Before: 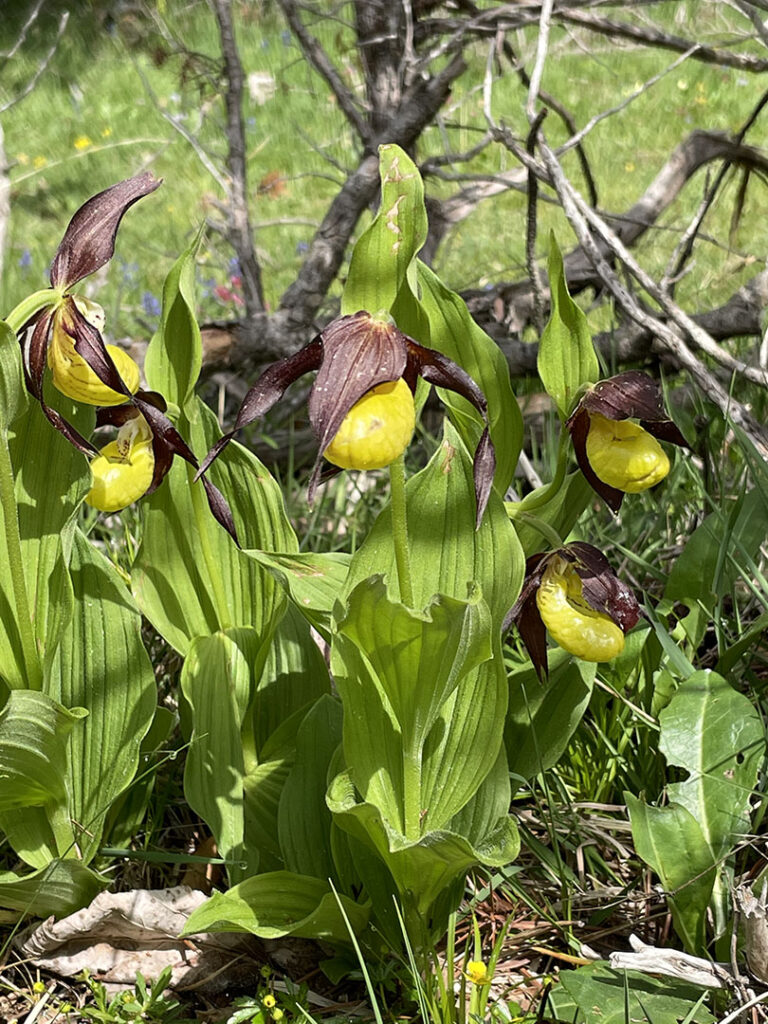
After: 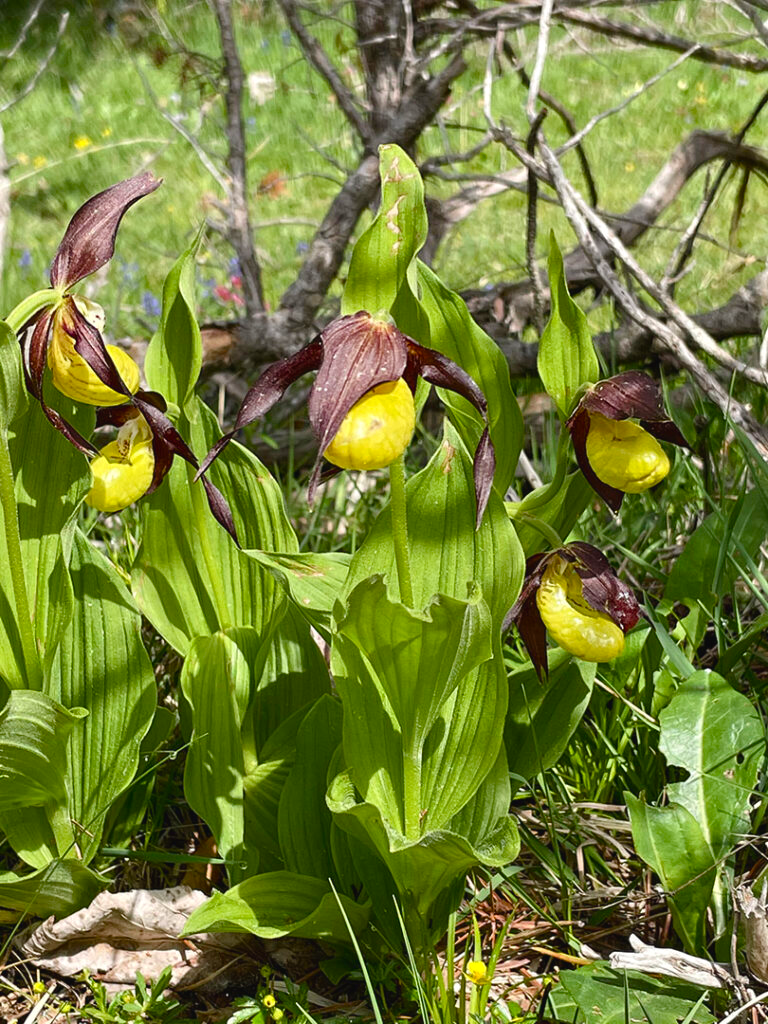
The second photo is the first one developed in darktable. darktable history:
exposure: black level correction -0.003, exposure 0.04 EV, compensate highlight preservation false
color balance rgb: perceptual saturation grading › global saturation 20%, perceptual saturation grading › highlights -25%, perceptual saturation grading › shadows 25%
rotate and perspective: automatic cropping off
